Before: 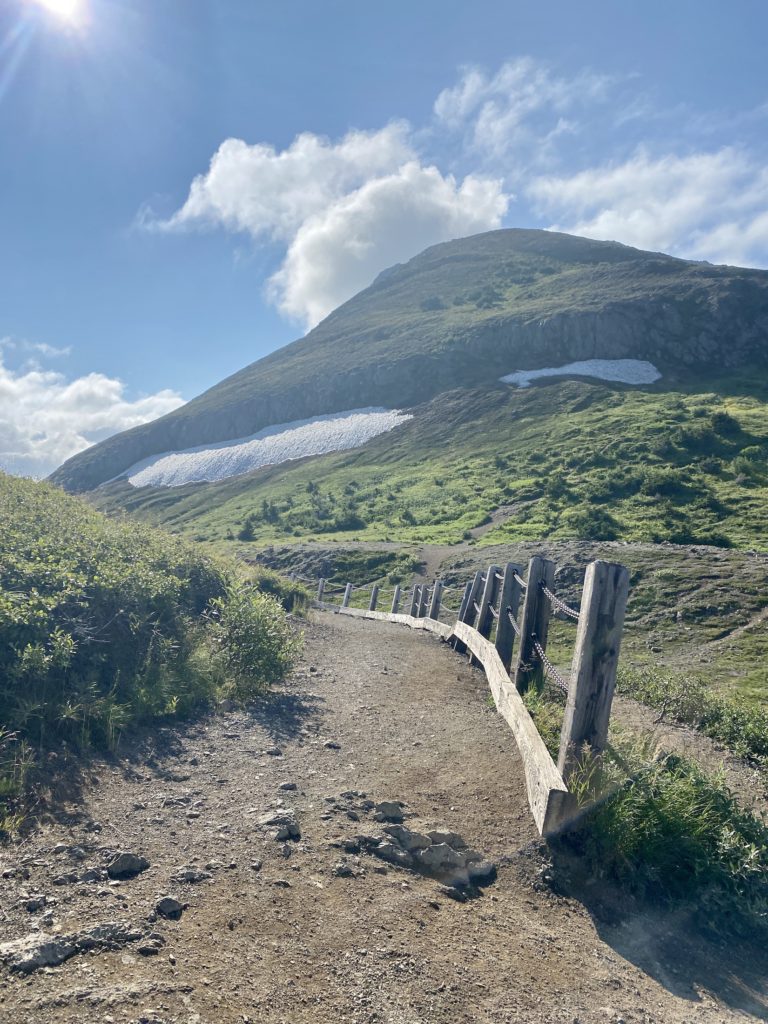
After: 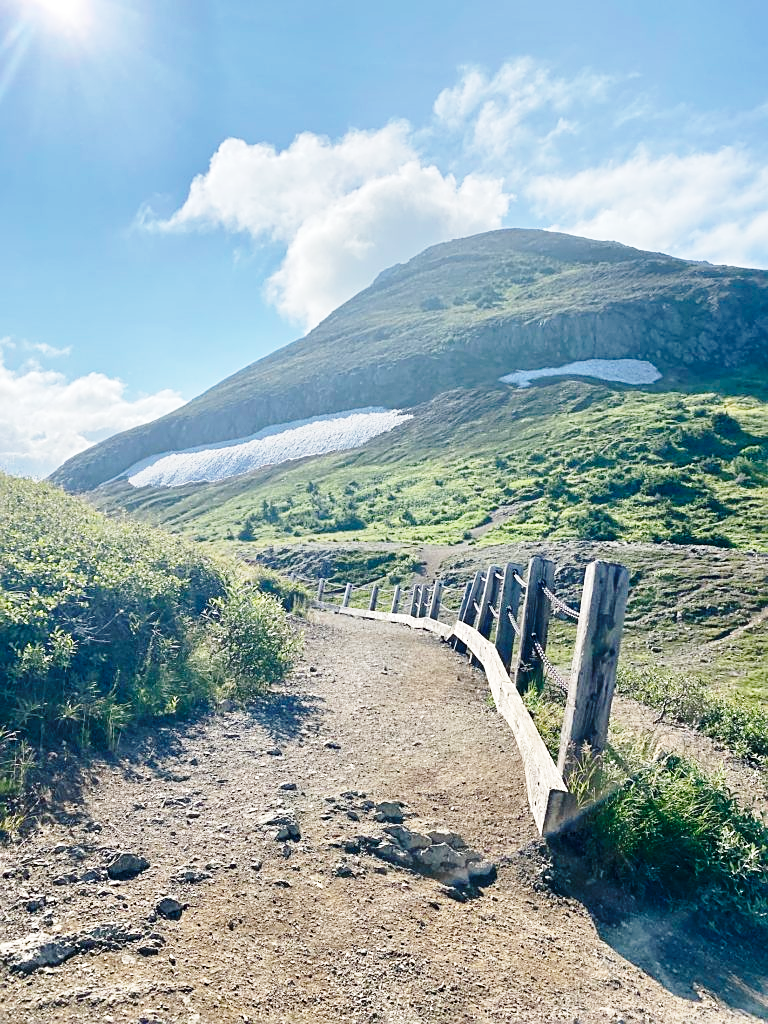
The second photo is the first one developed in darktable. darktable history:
sharpen: on, module defaults
shadows and highlights: shadows 37.27, highlights -28.18, soften with gaussian
base curve: curves: ch0 [(0, 0) (0.028, 0.03) (0.121, 0.232) (0.46, 0.748) (0.859, 0.968) (1, 1)], preserve colors none
